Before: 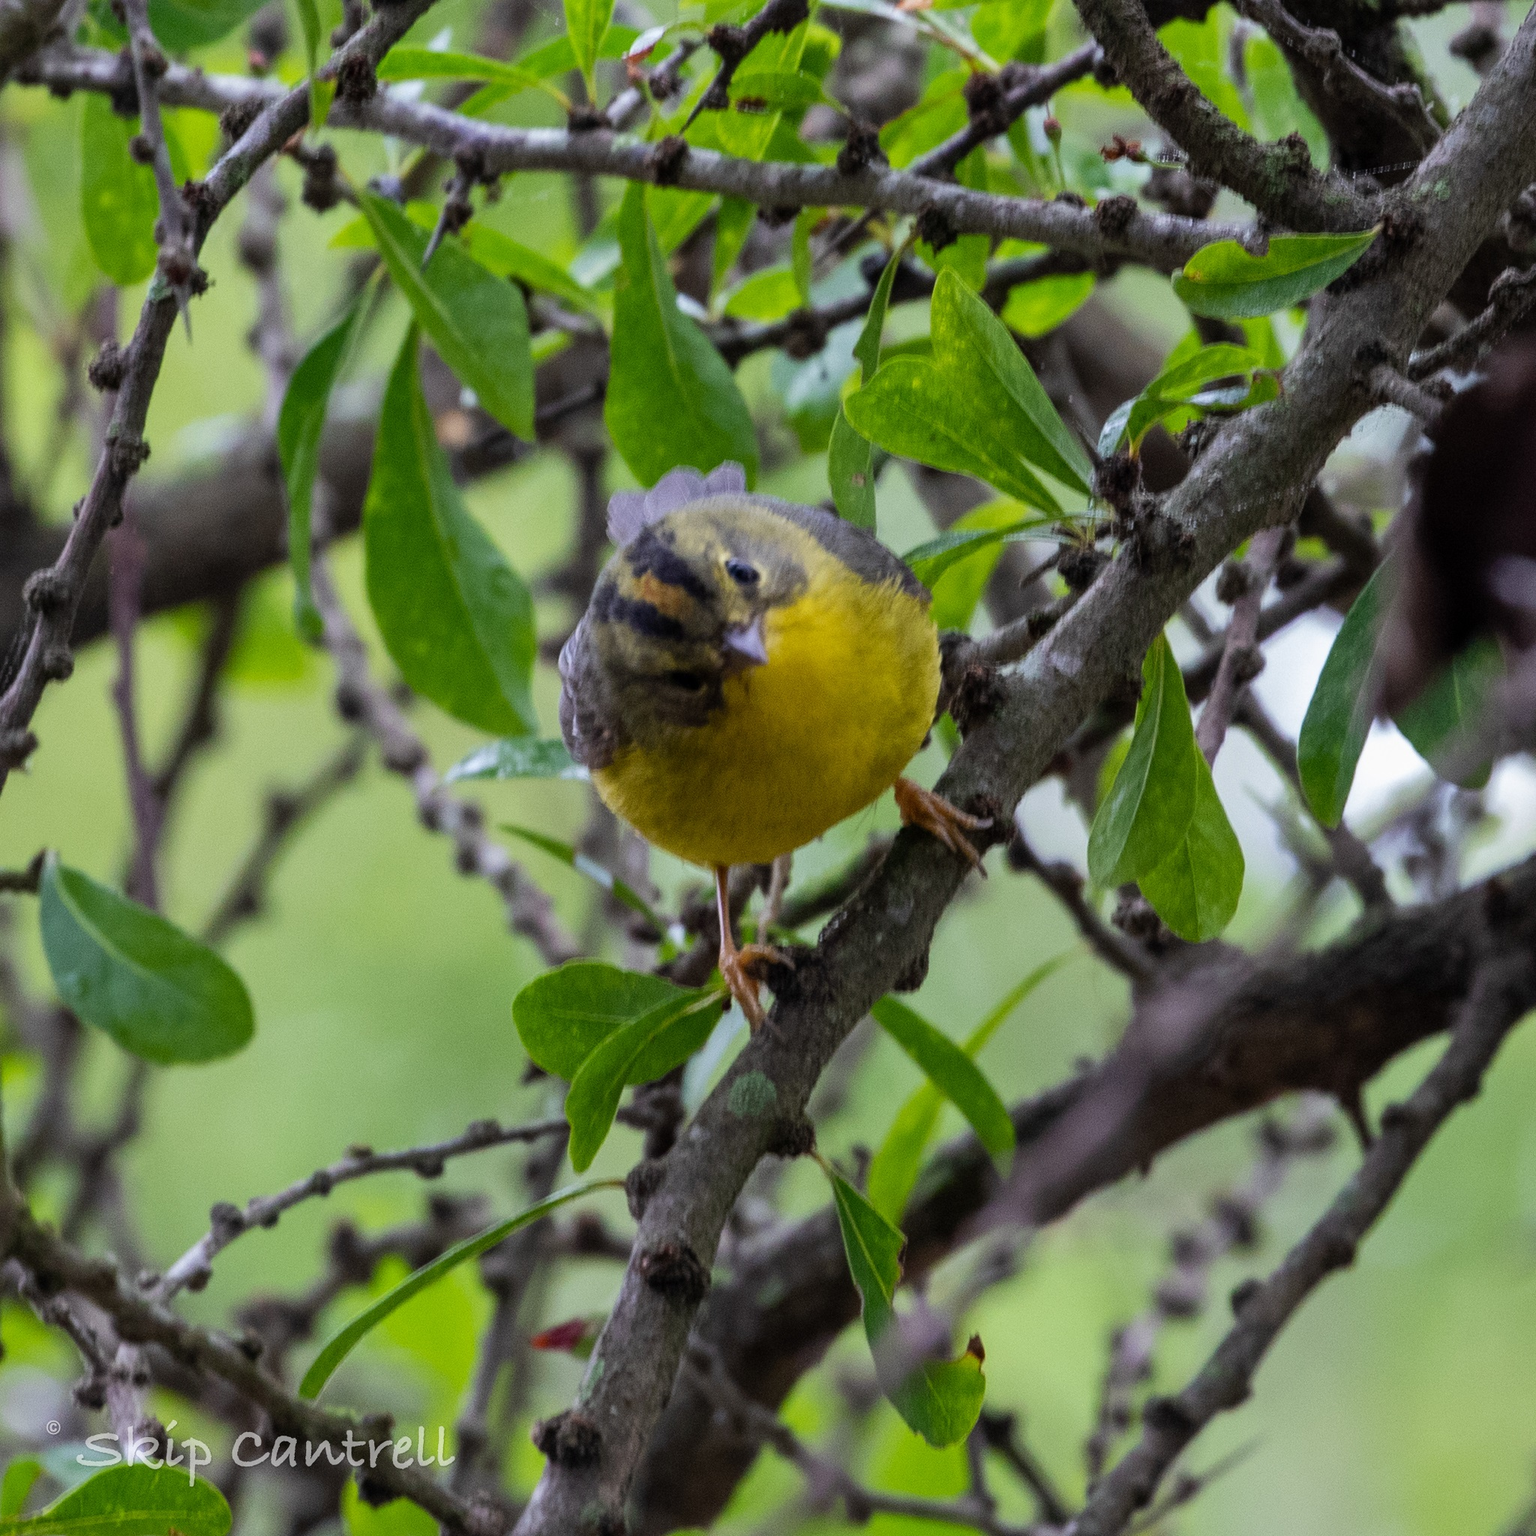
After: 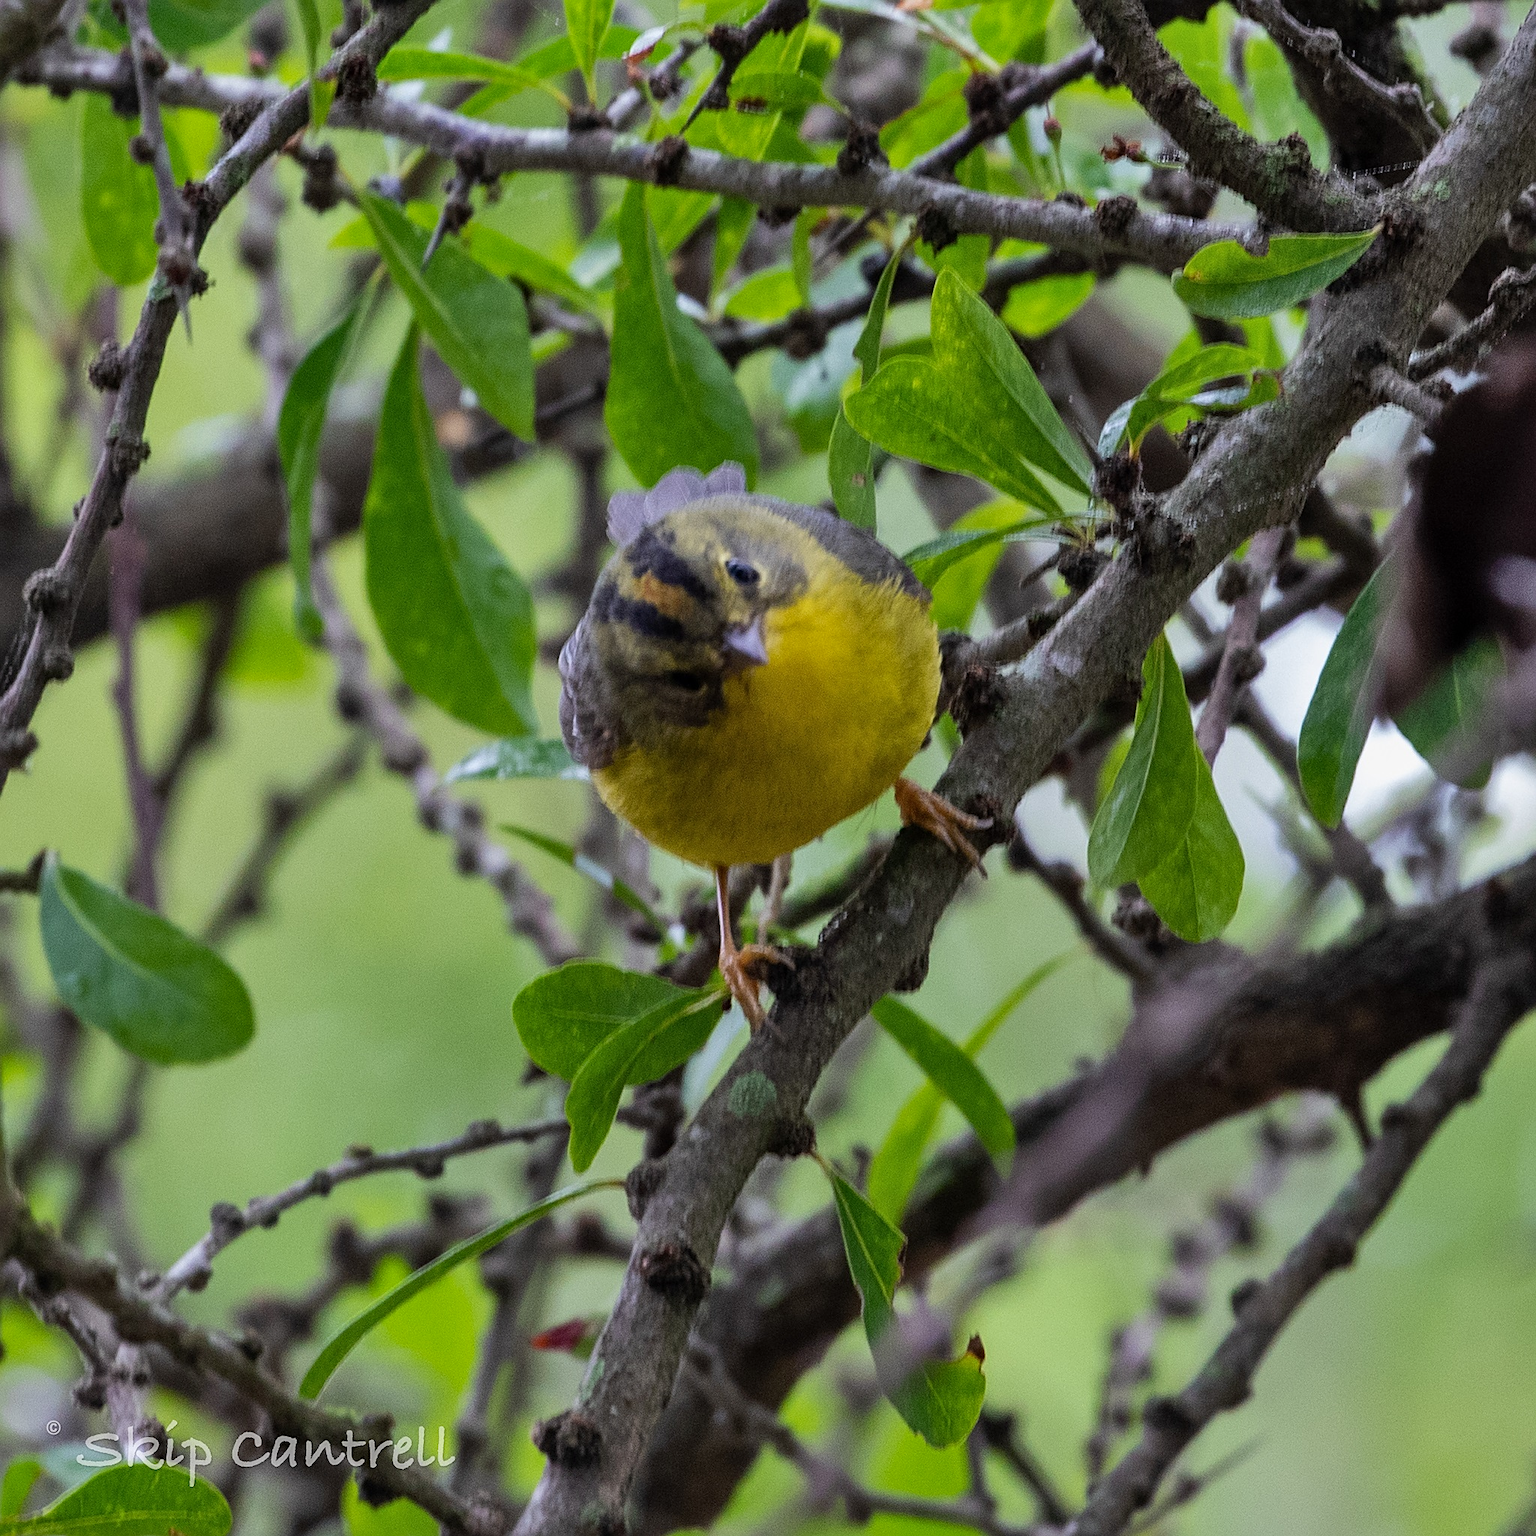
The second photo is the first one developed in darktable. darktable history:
shadows and highlights: shadows 43.71, white point adjustment -1.46, soften with gaussian
sharpen: on, module defaults
exposure: compensate highlight preservation false
